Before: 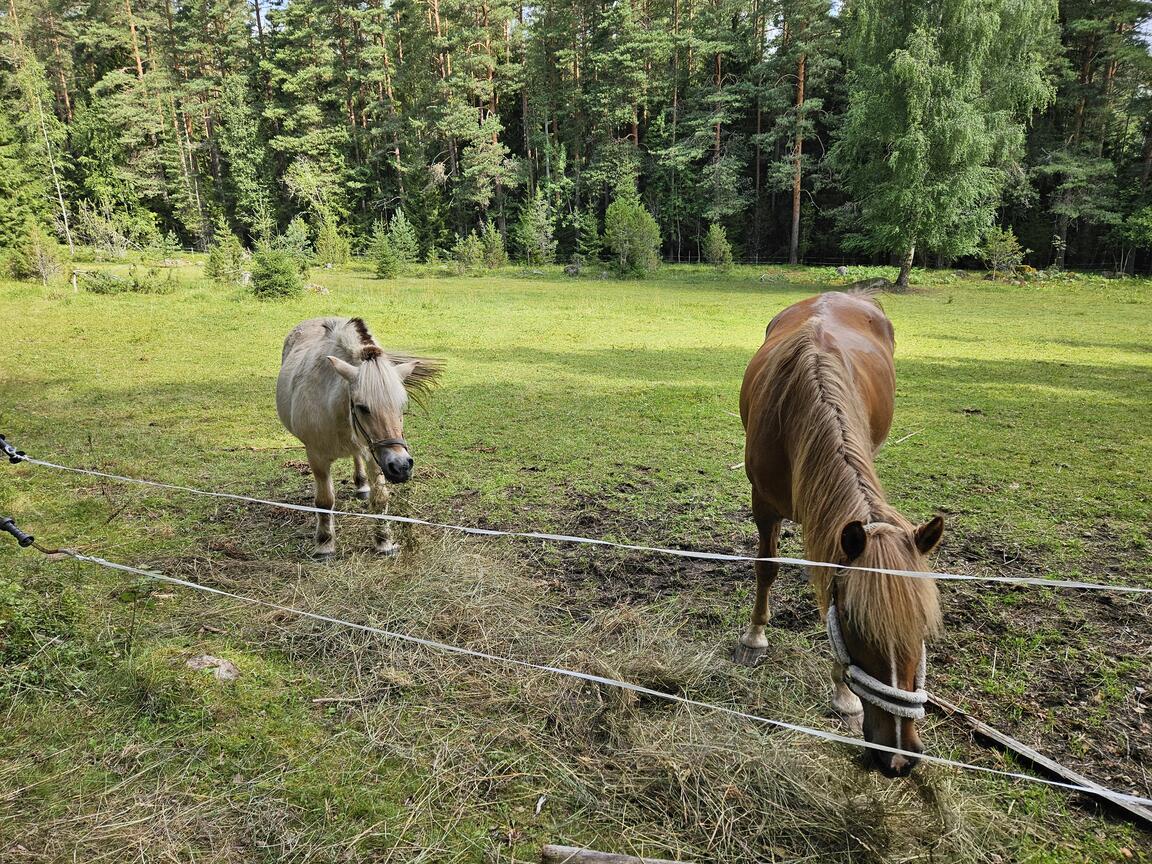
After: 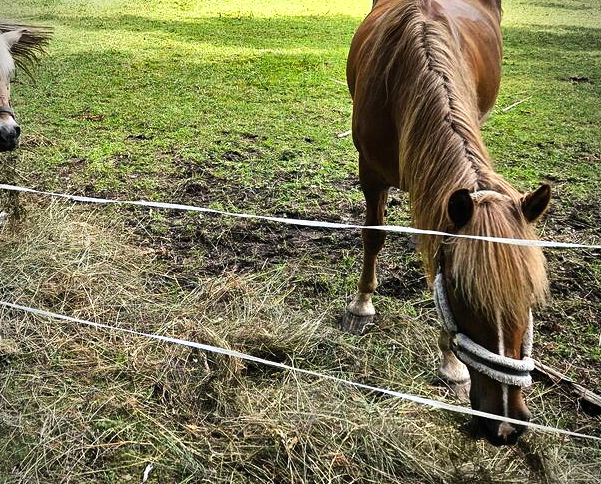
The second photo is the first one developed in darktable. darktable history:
vignetting: on, module defaults
shadows and highlights: soften with gaussian
crop: left 34.158%, top 38.495%, right 13.636%, bottom 5.444%
tone equalizer: -8 EV -0.746 EV, -7 EV -0.731 EV, -6 EV -0.636 EV, -5 EV -0.413 EV, -3 EV 0.394 EV, -2 EV 0.6 EV, -1 EV 0.697 EV, +0 EV 0.762 EV, edges refinement/feathering 500, mask exposure compensation -1.57 EV, preserve details no
